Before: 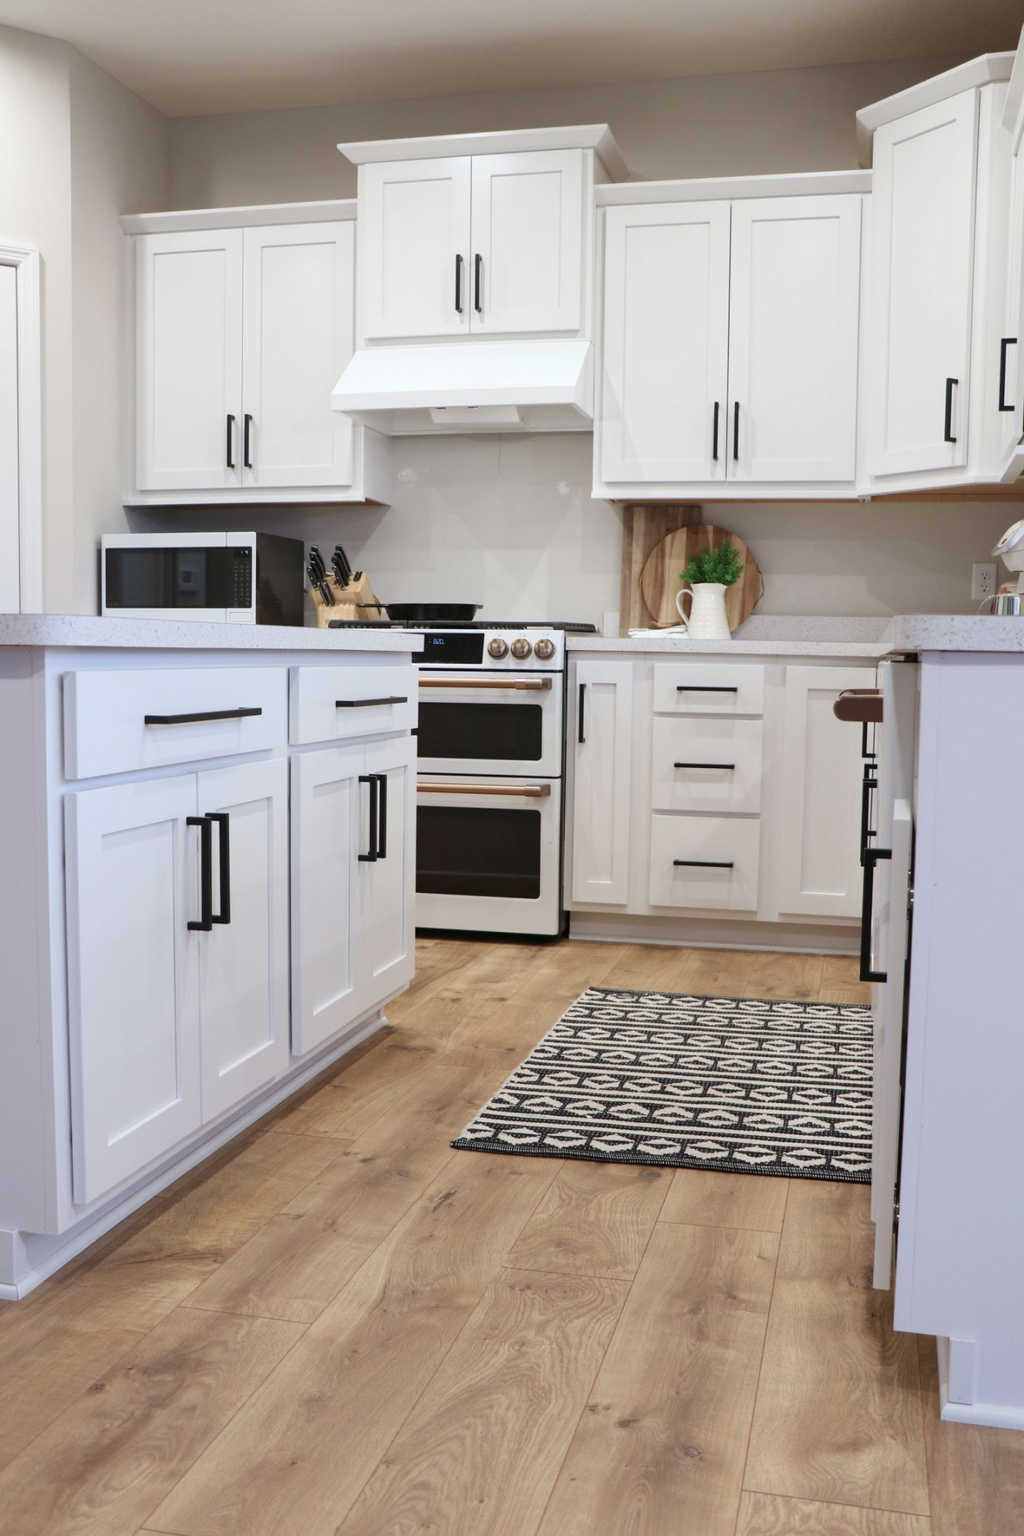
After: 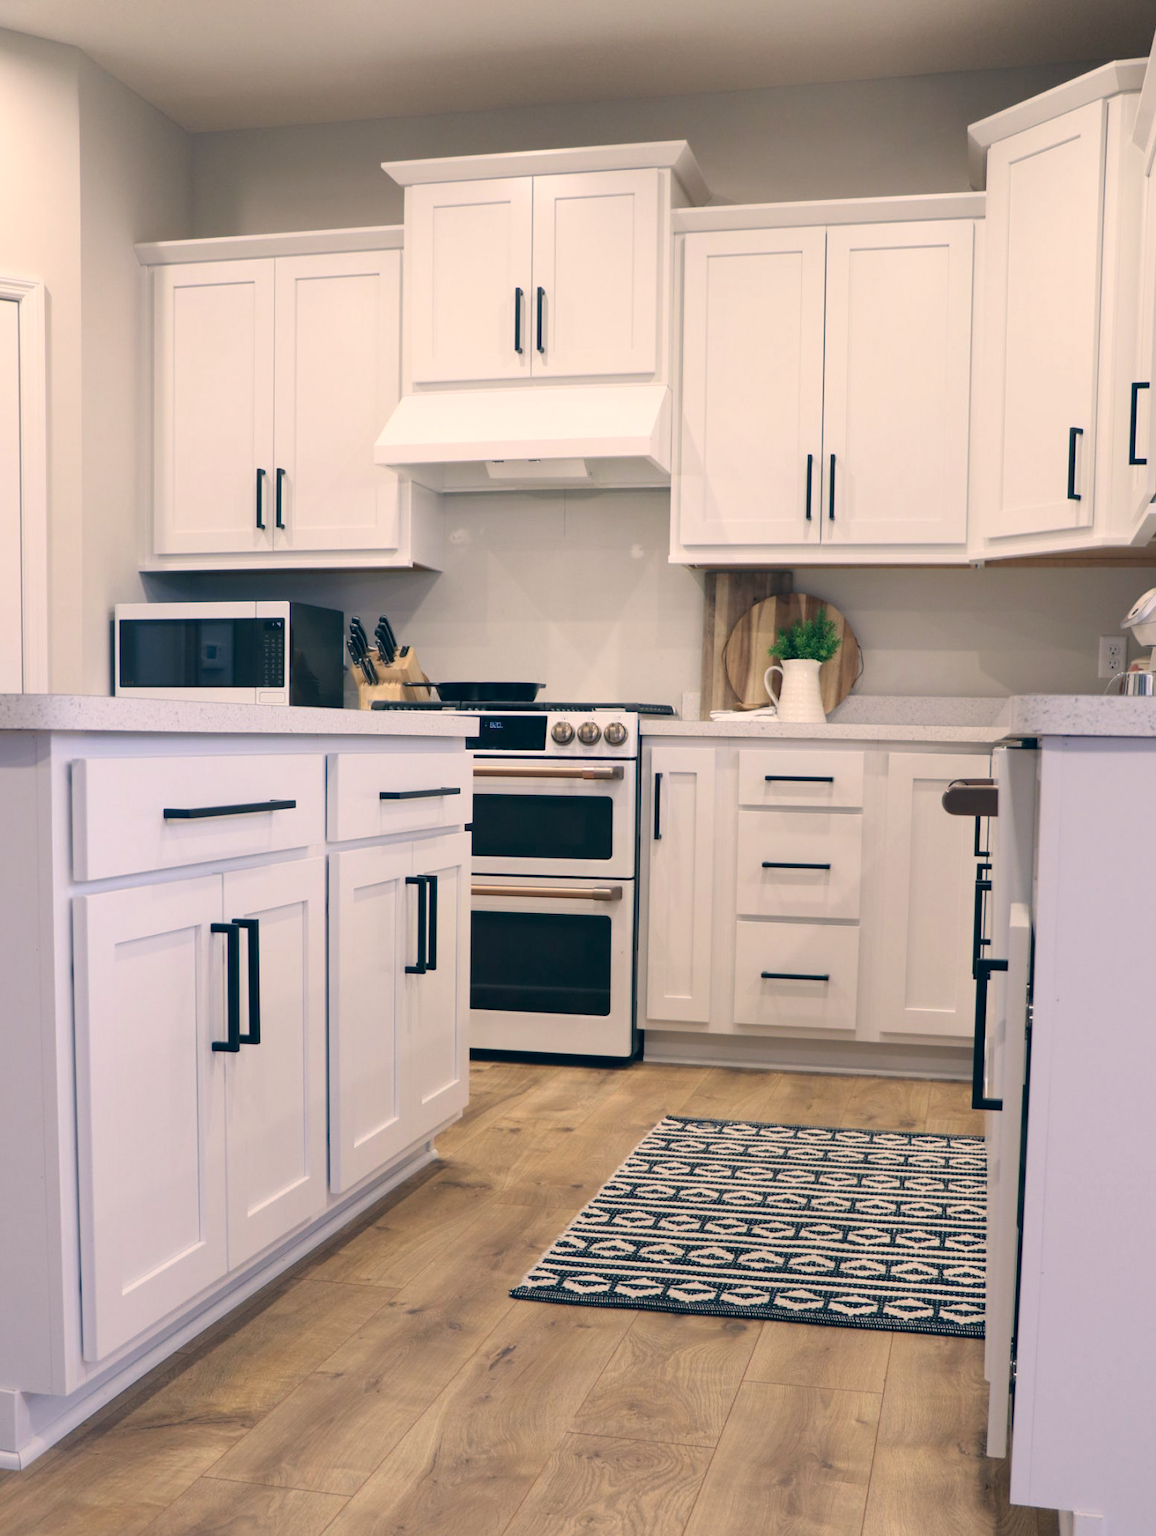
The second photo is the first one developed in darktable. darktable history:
color correction: highlights a* 10.36, highlights b* 14.37, shadows a* -9.62, shadows b* -14.96
crop and rotate: top 0%, bottom 11.507%
